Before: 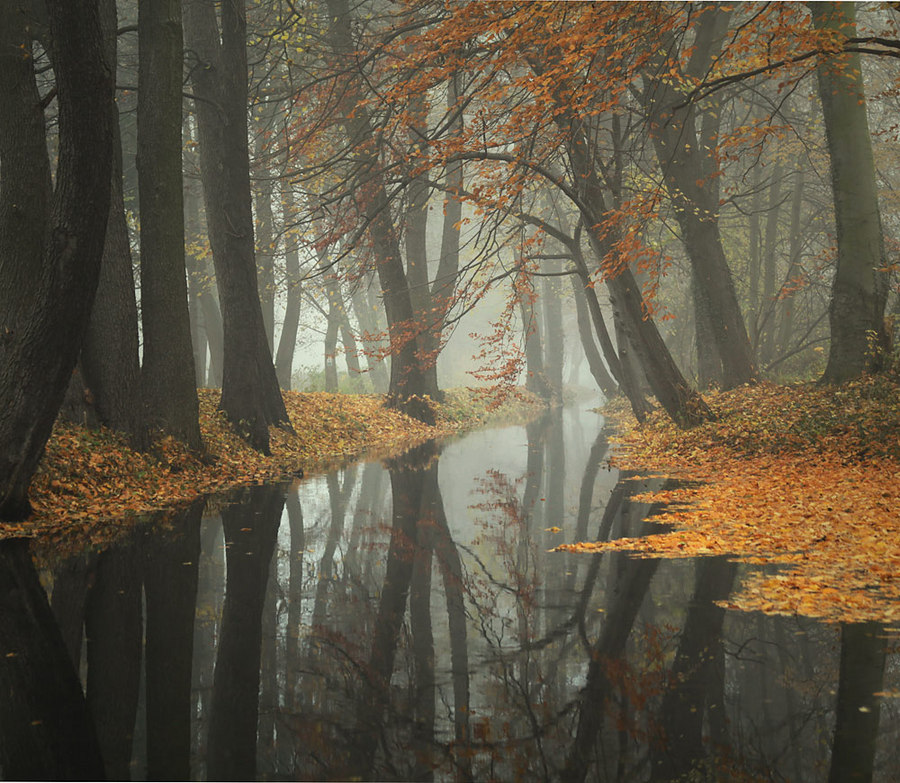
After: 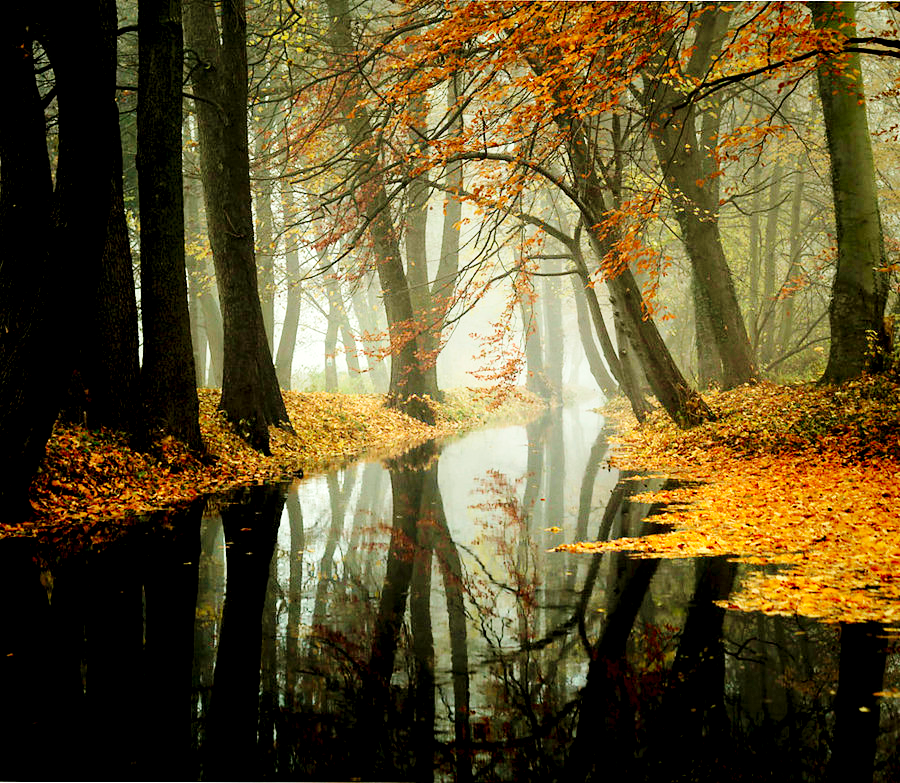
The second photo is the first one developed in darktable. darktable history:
exposure: black level correction 0.04, exposure 0.499 EV, compensate highlight preservation false
base curve: curves: ch0 [(0, 0) (0.036, 0.025) (0.121, 0.166) (0.206, 0.329) (0.605, 0.79) (1, 1)], preserve colors none
velvia: strength 49.8%
